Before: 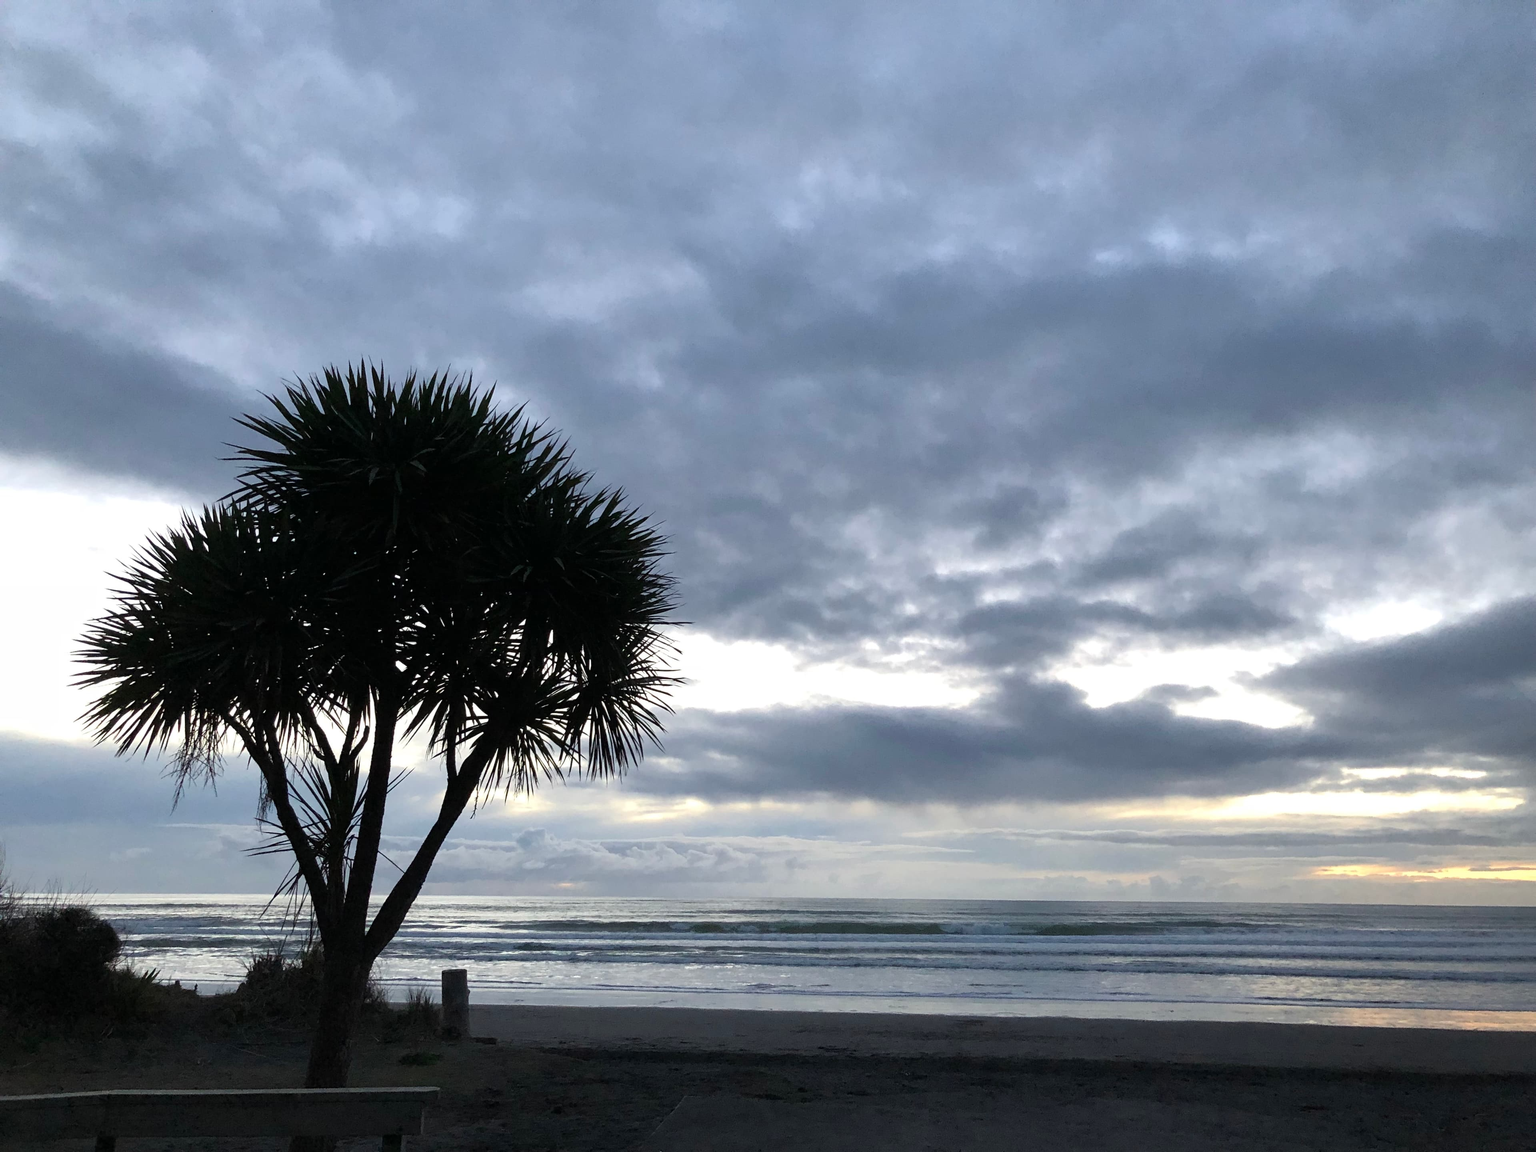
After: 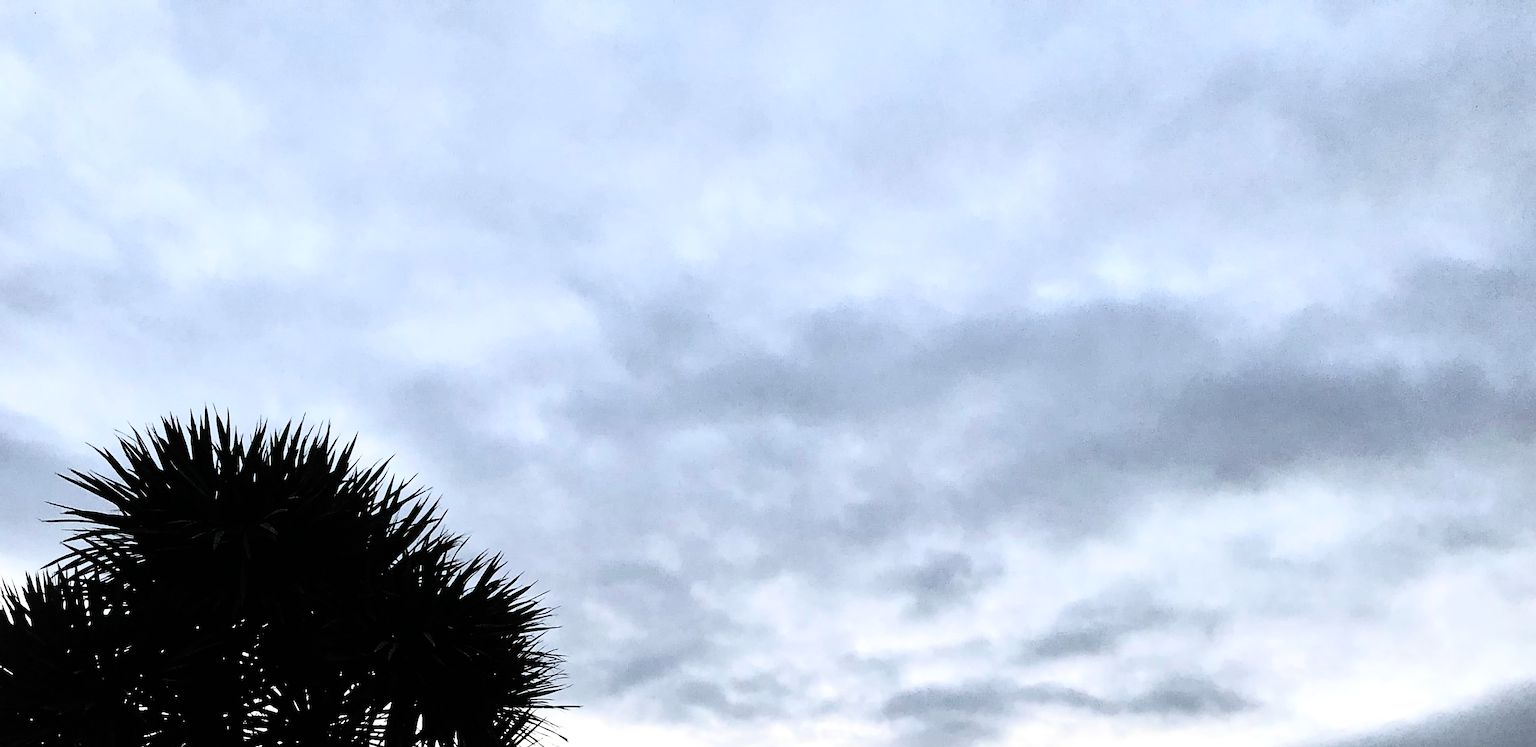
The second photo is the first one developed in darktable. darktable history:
sharpen: on, module defaults
color zones: curves: ch1 [(0.238, 0.163) (0.476, 0.2) (0.733, 0.322) (0.848, 0.134)]
rgb curve: curves: ch0 [(0, 0) (0.21, 0.15) (0.24, 0.21) (0.5, 0.75) (0.75, 0.96) (0.89, 0.99) (1, 1)]; ch1 [(0, 0.02) (0.21, 0.13) (0.25, 0.2) (0.5, 0.67) (0.75, 0.9) (0.89, 0.97) (1, 1)]; ch2 [(0, 0.02) (0.21, 0.13) (0.25, 0.2) (0.5, 0.67) (0.75, 0.9) (0.89, 0.97) (1, 1)], compensate middle gray true
shadows and highlights: shadows 20.91, highlights -35.45, soften with gaussian
crop and rotate: left 11.812%, bottom 42.776%
